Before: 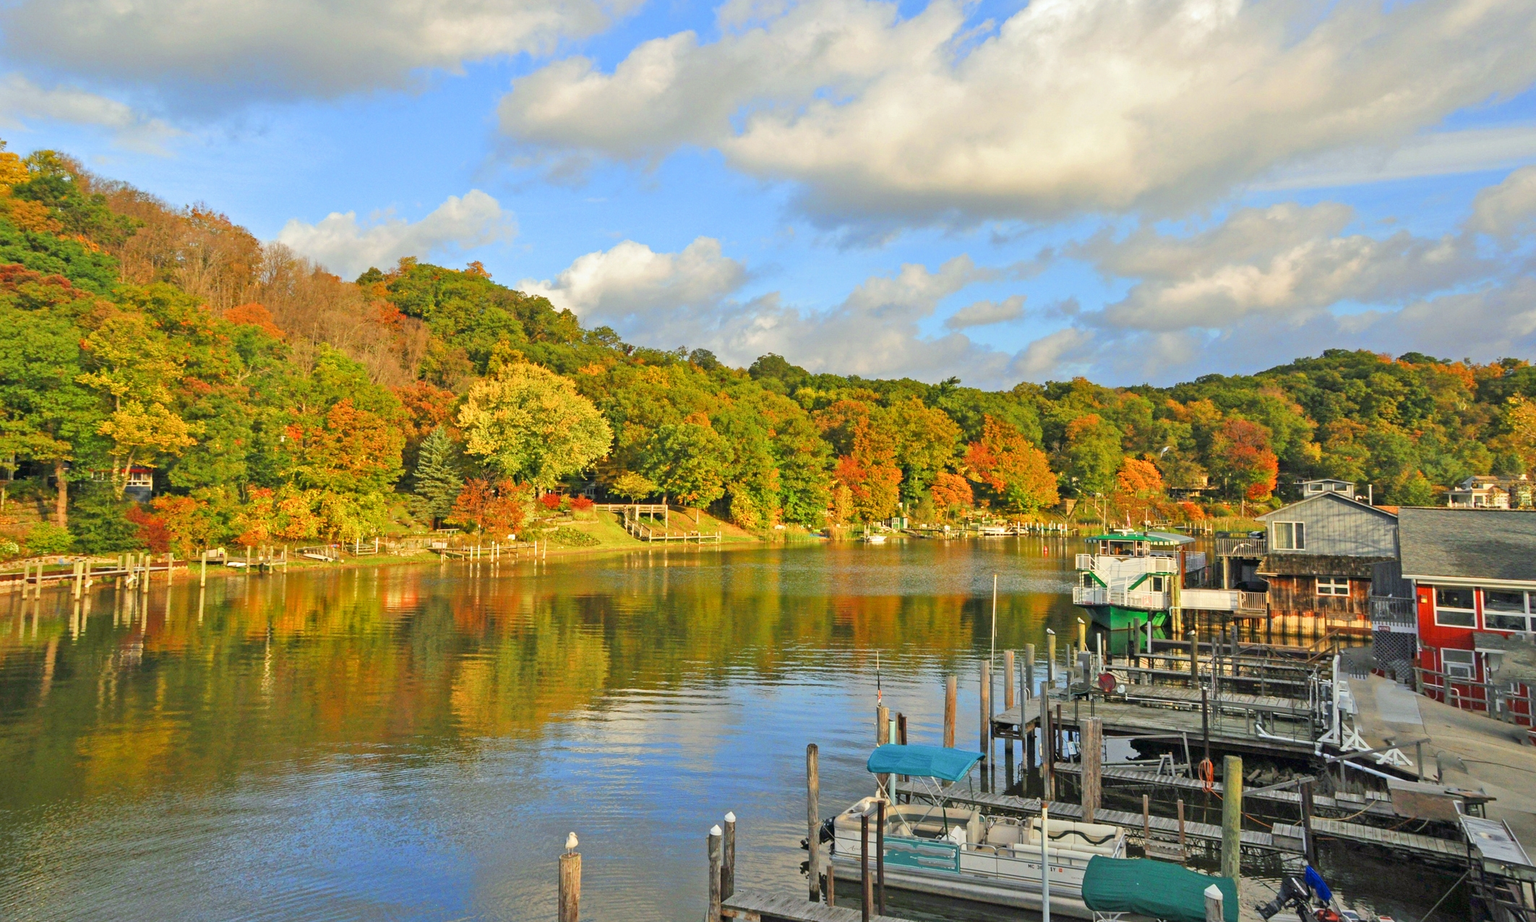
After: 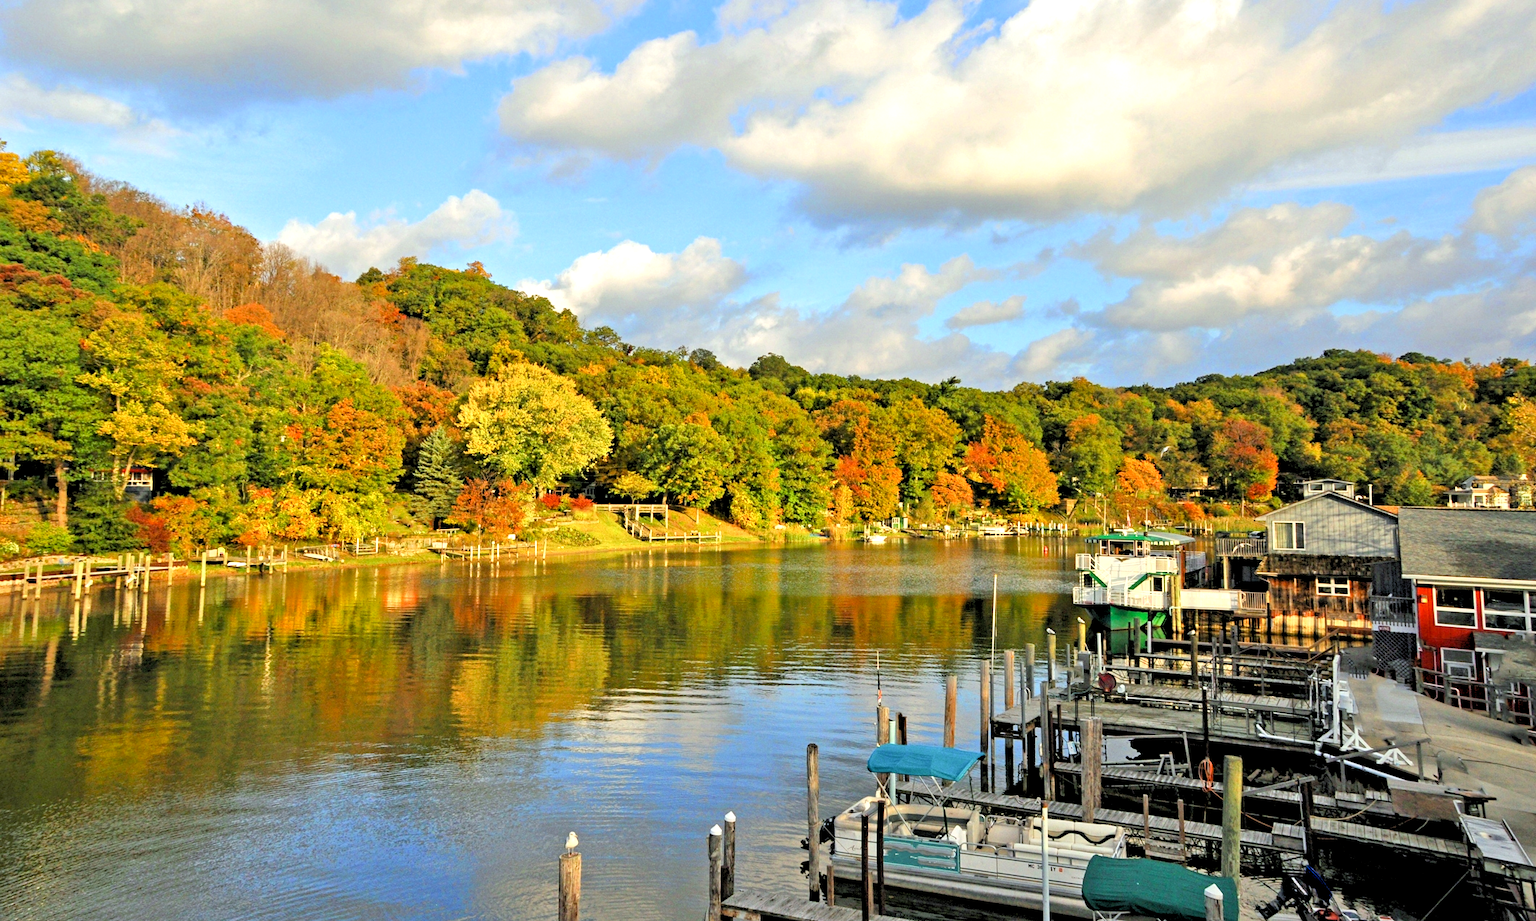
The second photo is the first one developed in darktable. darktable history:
rgb levels: levels [[0.034, 0.472, 0.904], [0, 0.5, 1], [0, 0.5, 1]]
exposure: black level correction 0.005, exposure 0.286 EV, compensate highlight preservation false
